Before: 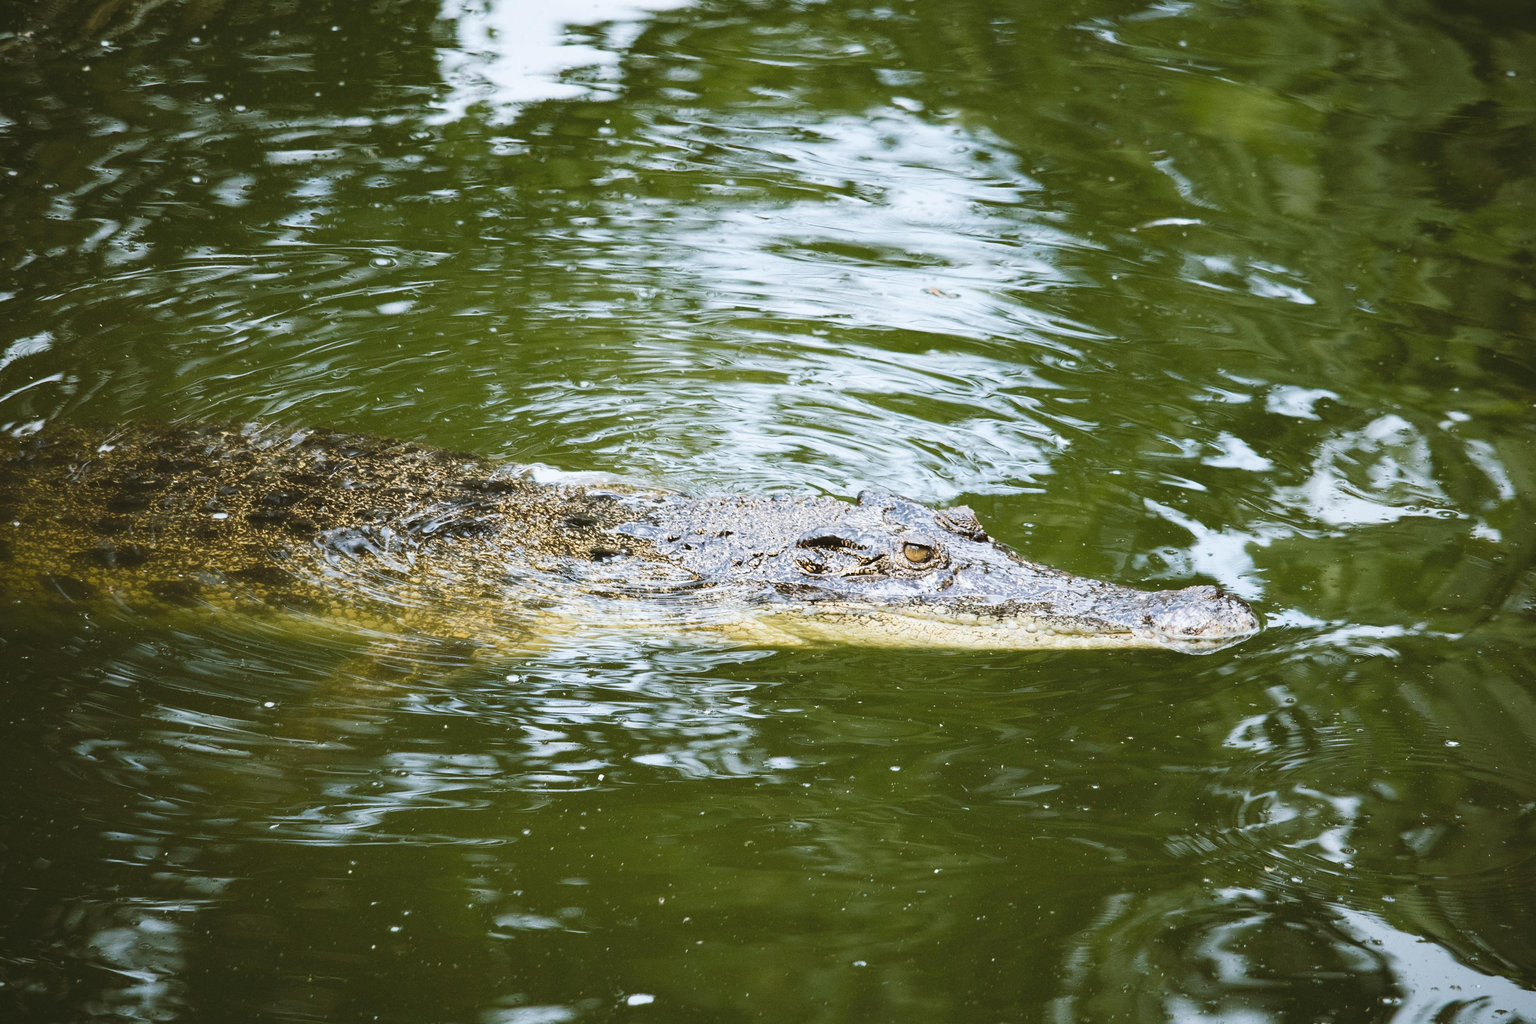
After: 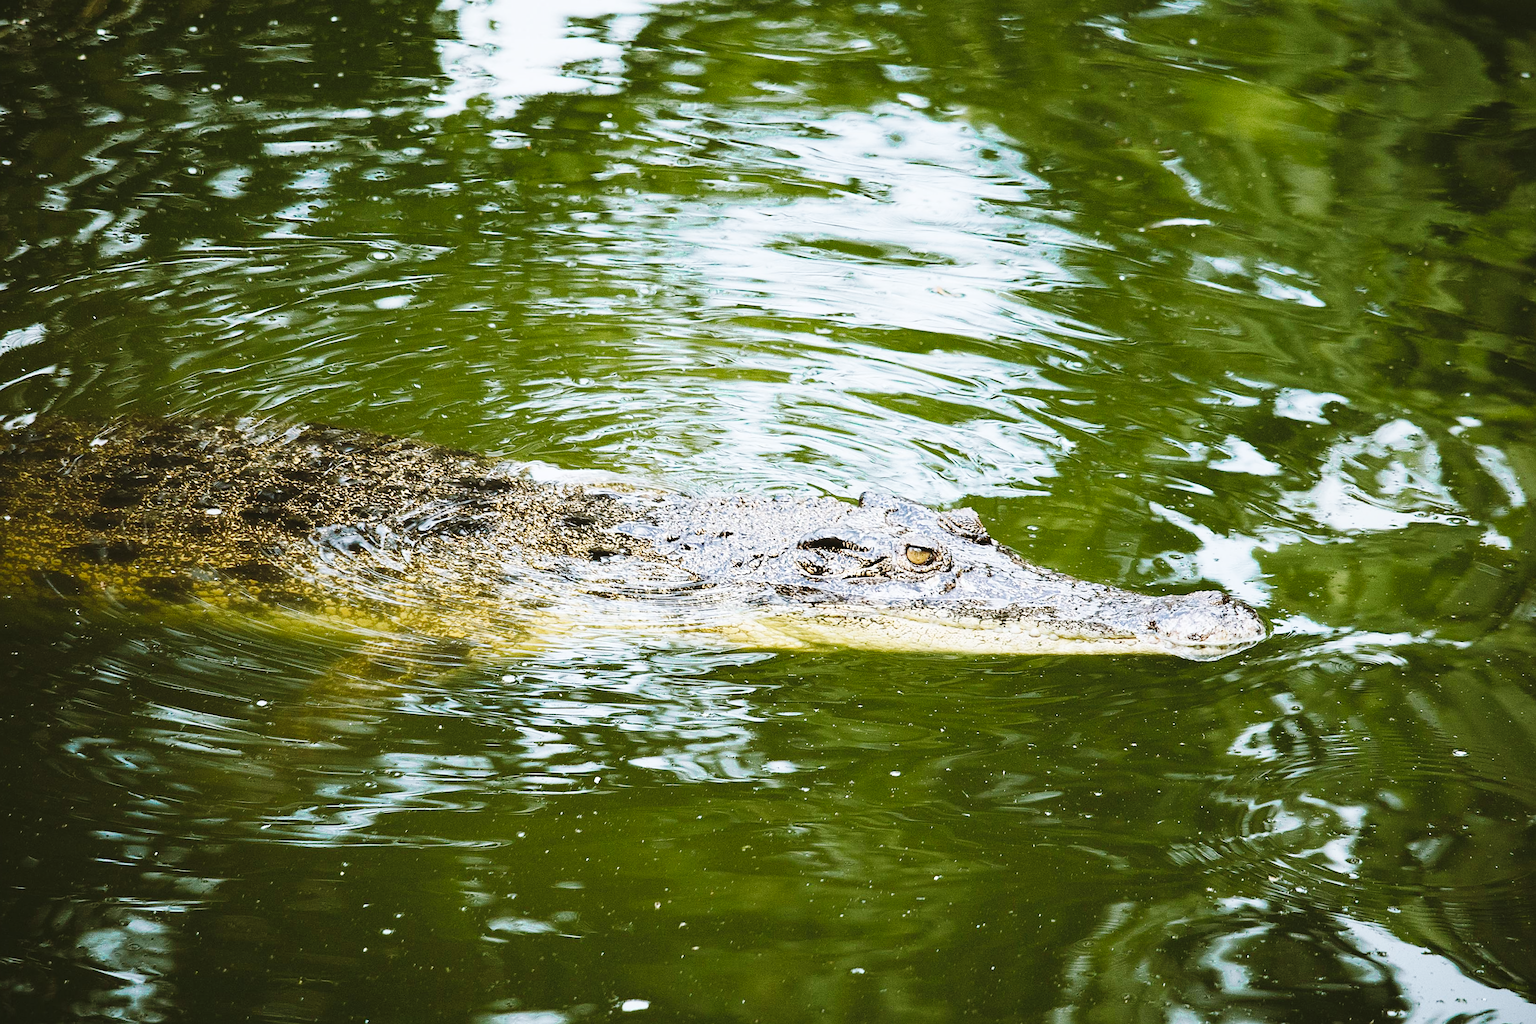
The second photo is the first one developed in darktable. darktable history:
crop and rotate: angle -0.5°
base curve: curves: ch0 [(0, 0) (0.032, 0.025) (0.121, 0.166) (0.206, 0.329) (0.605, 0.79) (1, 1)], preserve colors none
color zones: curves: ch0 [(0.25, 0.5) (0.423, 0.5) (0.443, 0.5) (0.521, 0.756) (0.568, 0.5) (0.576, 0.5) (0.75, 0.5)]; ch1 [(0.25, 0.5) (0.423, 0.5) (0.443, 0.5) (0.539, 0.873) (0.624, 0.565) (0.631, 0.5) (0.75, 0.5)]
sharpen: on, module defaults
